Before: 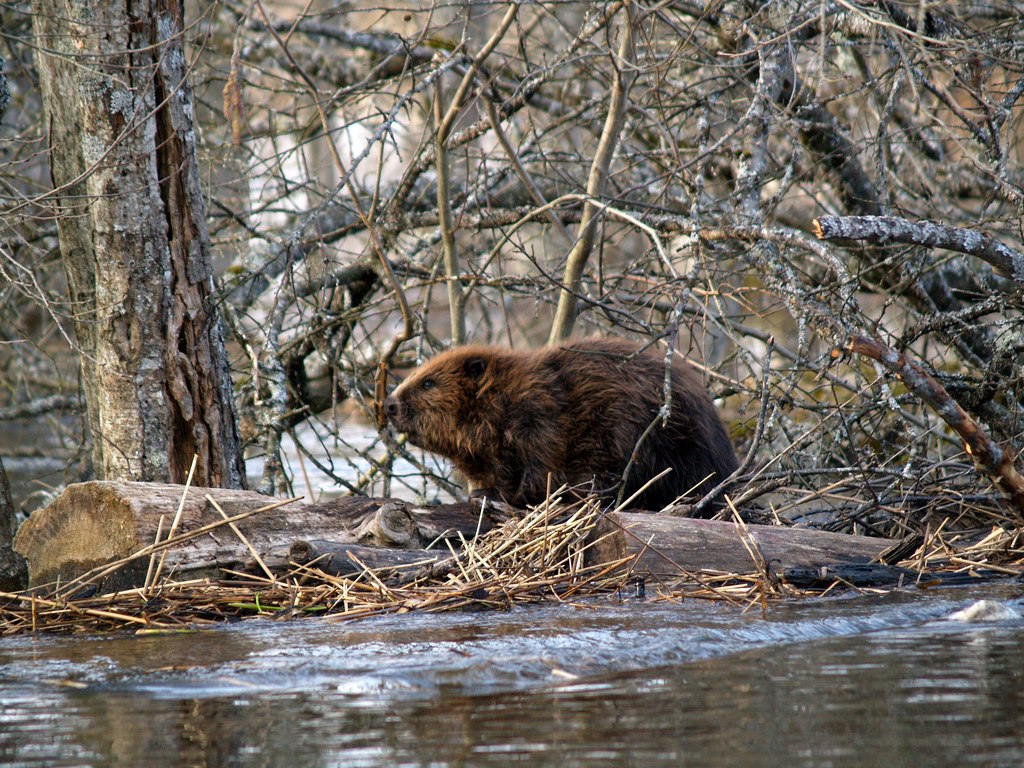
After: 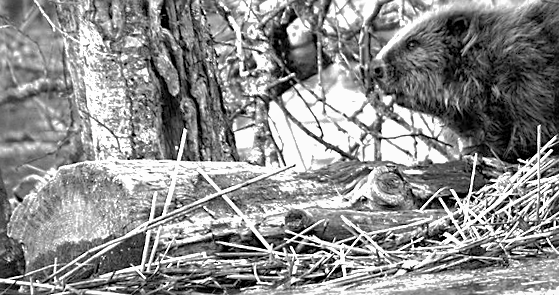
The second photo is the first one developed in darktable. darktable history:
crop: top 44.483%, right 43.593%, bottom 12.892%
monochrome: a -6.99, b 35.61, size 1.4
shadows and highlights: on, module defaults
tone equalizer: on, module defaults
sharpen: on, module defaults
levels: levels [0, 0.352, 0.703]
rotate and perspective: rotation -3.52°, crop left 0.036, crop right 0.964, crop top 0.081, crop bottom 0.919
